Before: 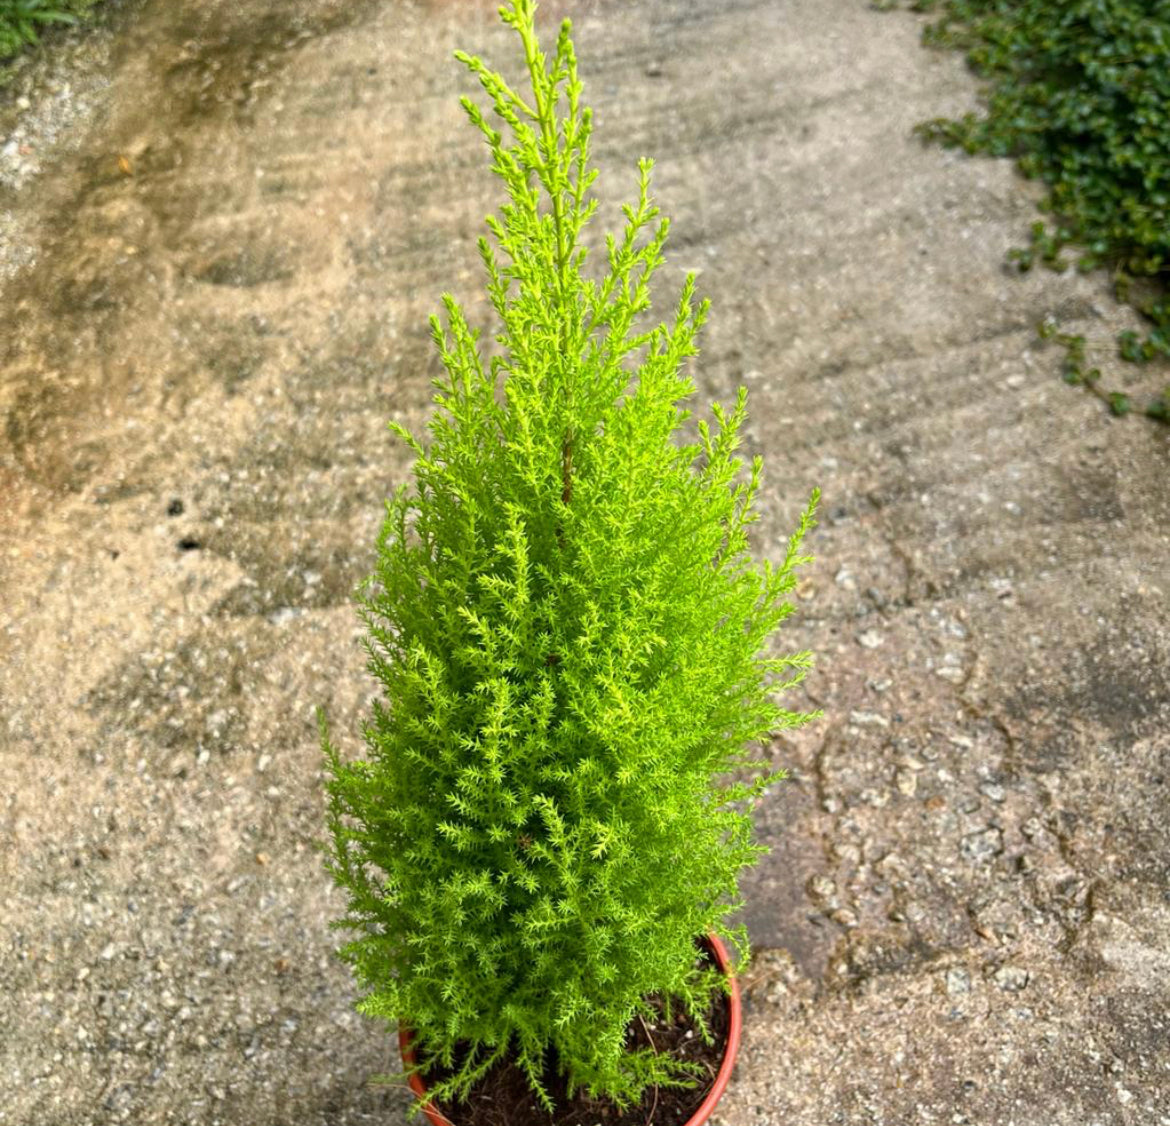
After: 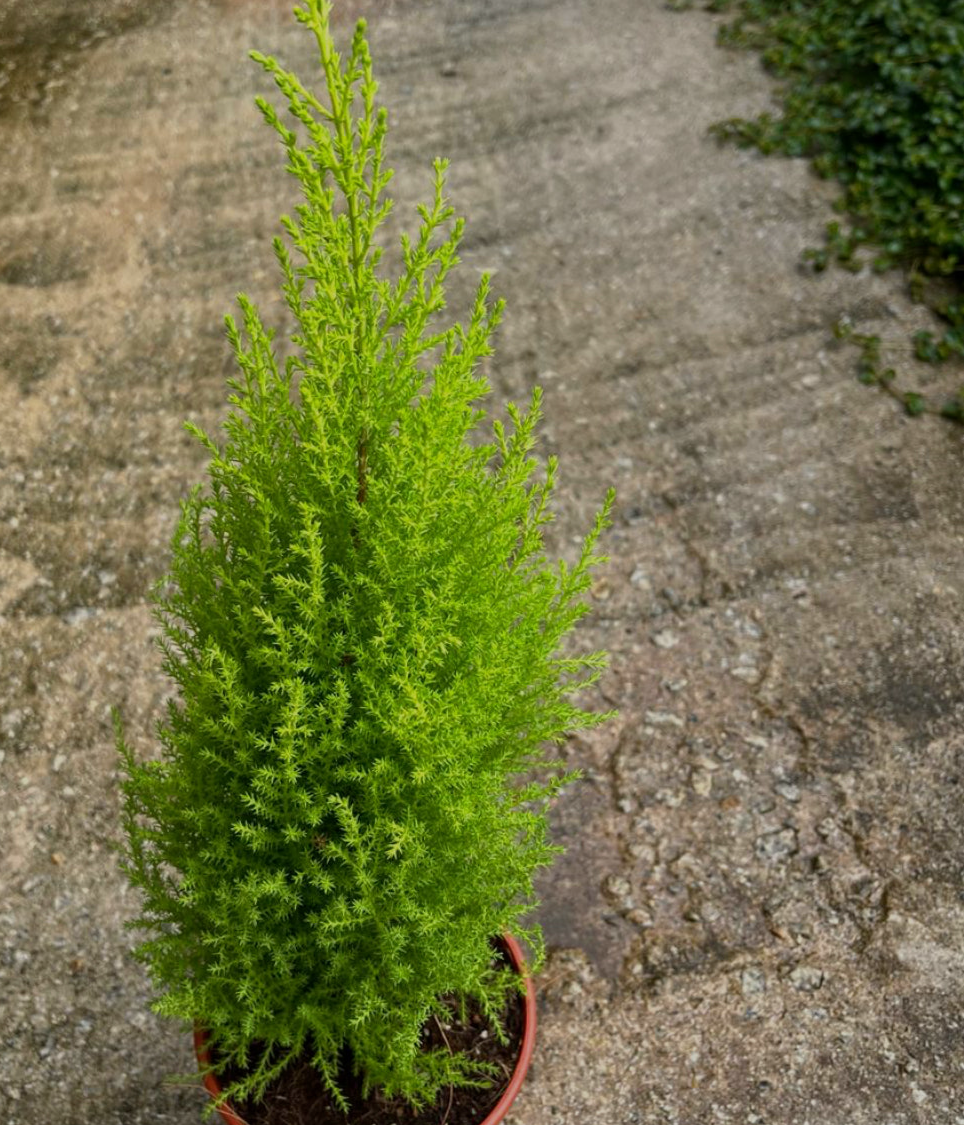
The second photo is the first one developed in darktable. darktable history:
exposure: black level correction 0, exposure -0.766 EV, compensate highlight preservation false
crop: left 17.582%, bottom 0.031%
